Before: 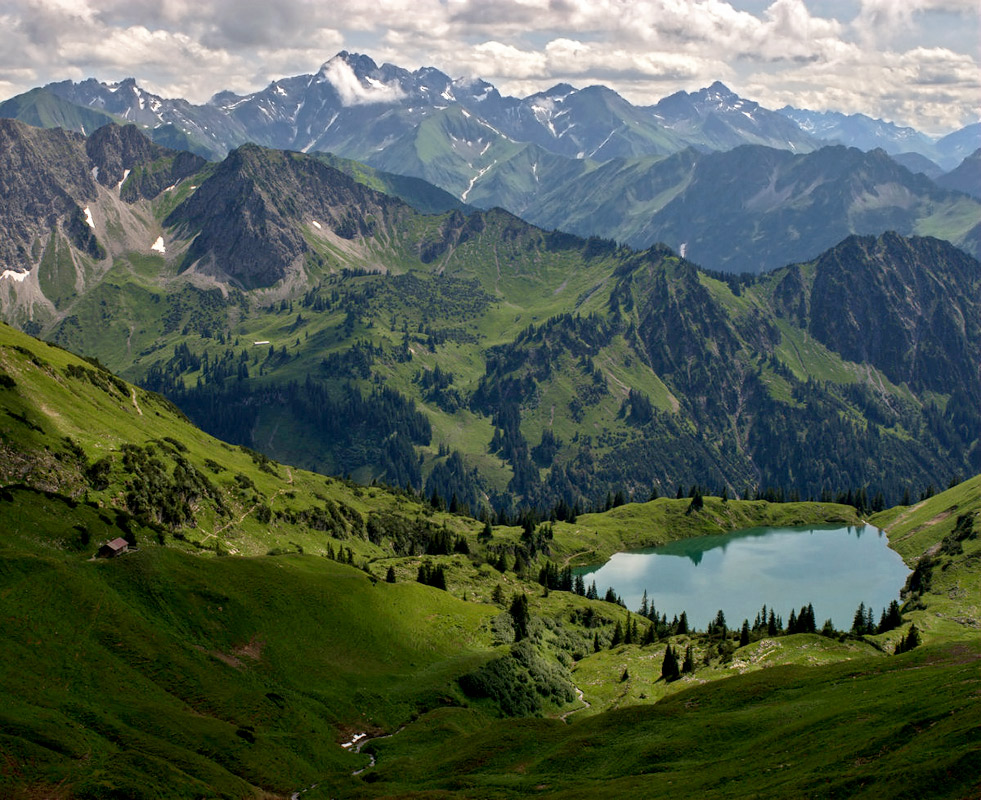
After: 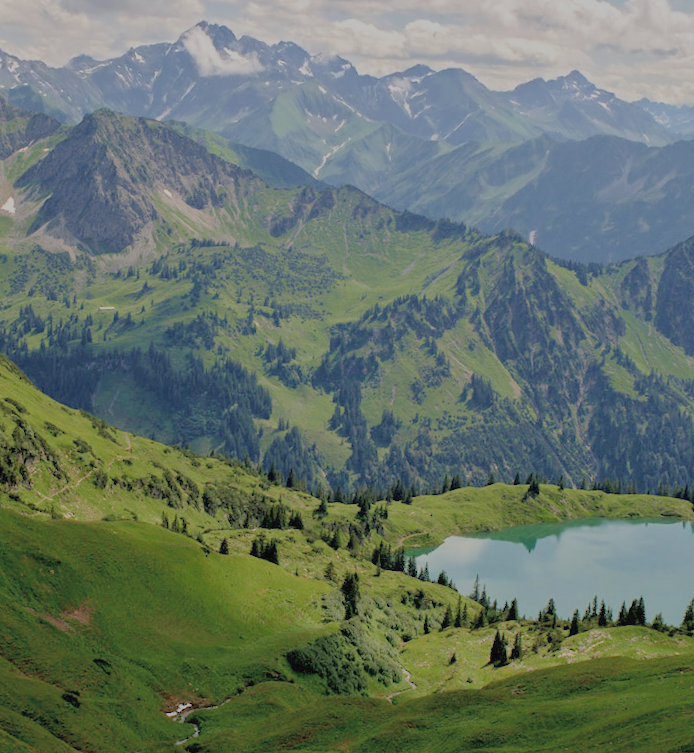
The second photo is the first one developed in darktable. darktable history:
contrast brightness saturation: contrast -0.015, brightness -0.012, saturation 0.034
crop and rotate: angle -2.9°, left 14.097%, top 0.03%, right 10.84%, bottom 0.069%
filmic rgb: black relative exposure -15.86 EV, white relative exposure 7.95 EV, hardness 4.11, latitude 49.77%, contrast 0.507
exposure: black level correction 0, exposure 1.096 EV, compensate highlight preservation false
